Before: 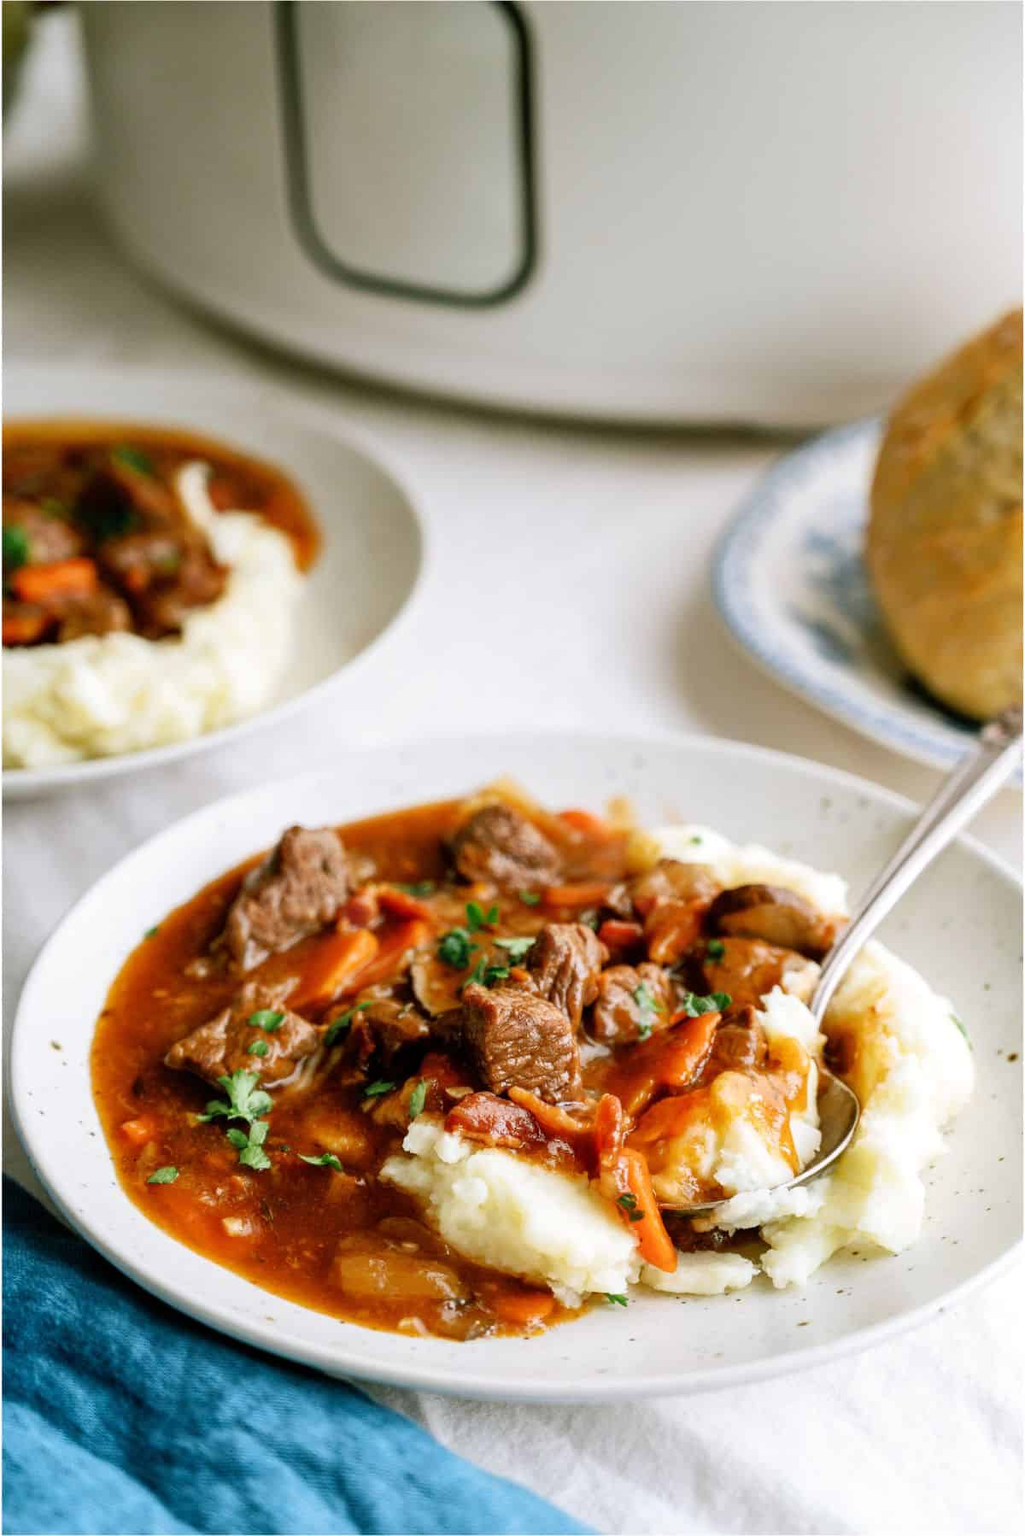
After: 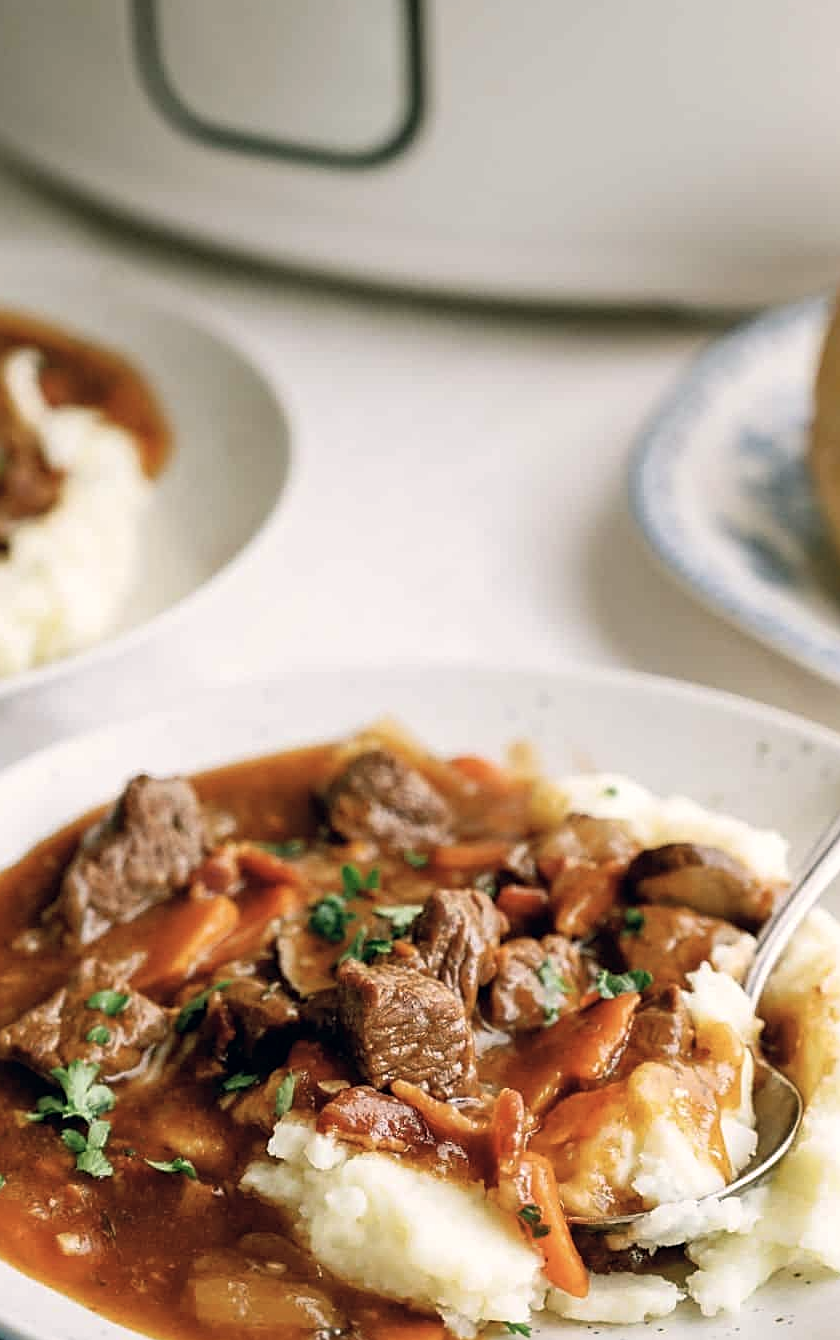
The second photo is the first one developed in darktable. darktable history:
sharpen: on, module defaults
color correction: highlights a* 2.77, highlights b* 5, shadows a* -2.75, shadows b* -4.85, saturation 0.77
crop and rotate: left 17.067%, top 10.762%, right 12.931%, bottom 14.687%
